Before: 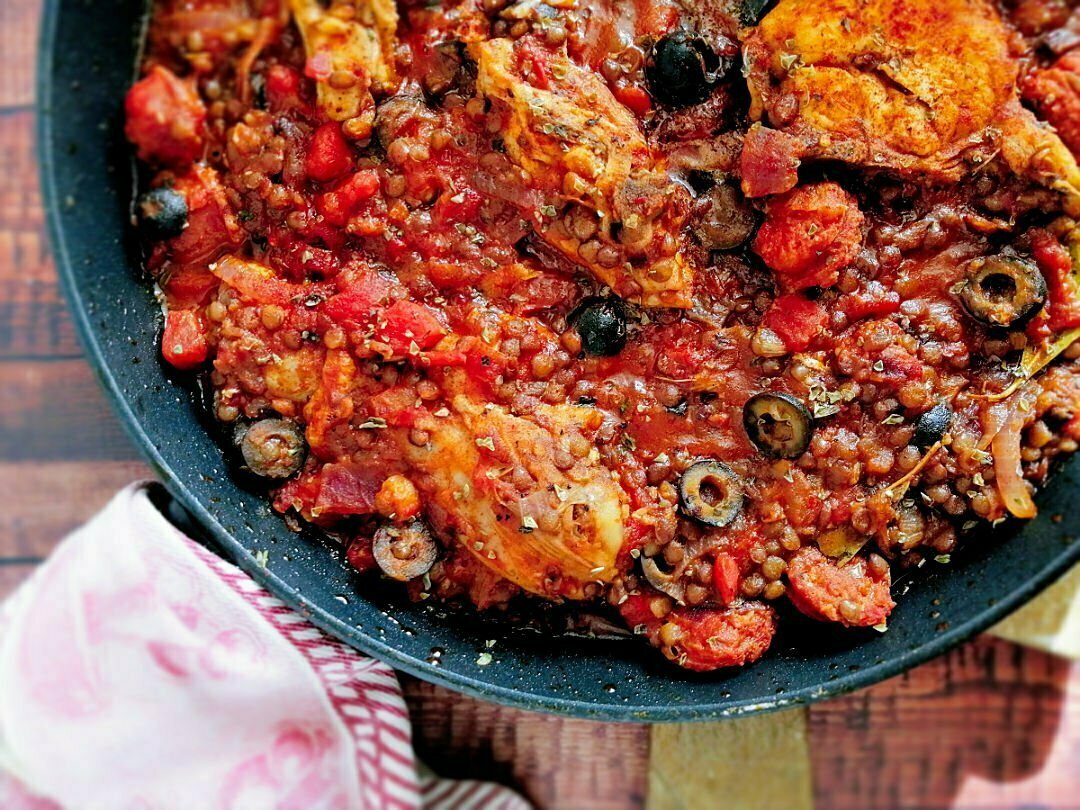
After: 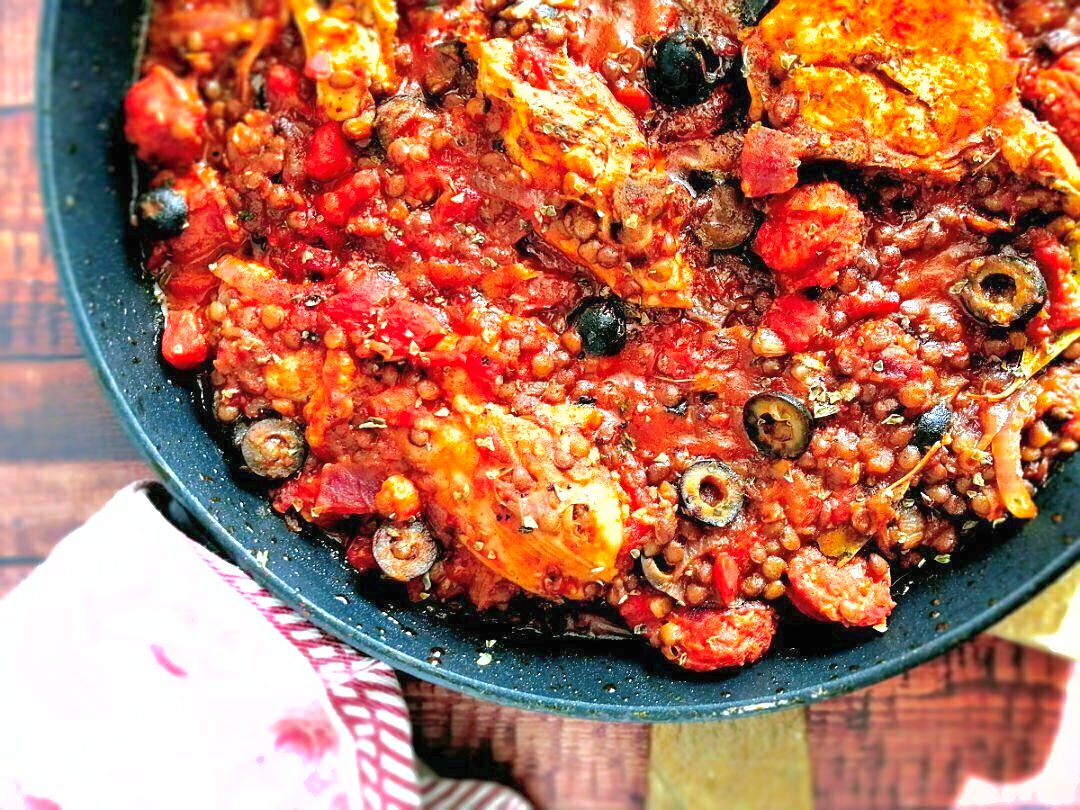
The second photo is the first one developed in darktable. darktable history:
shadows and highlights: on, module defaults
exposure: black level correction 0, exposure 1 EV, compensate exposure bias true, compensate highlight preservation false
